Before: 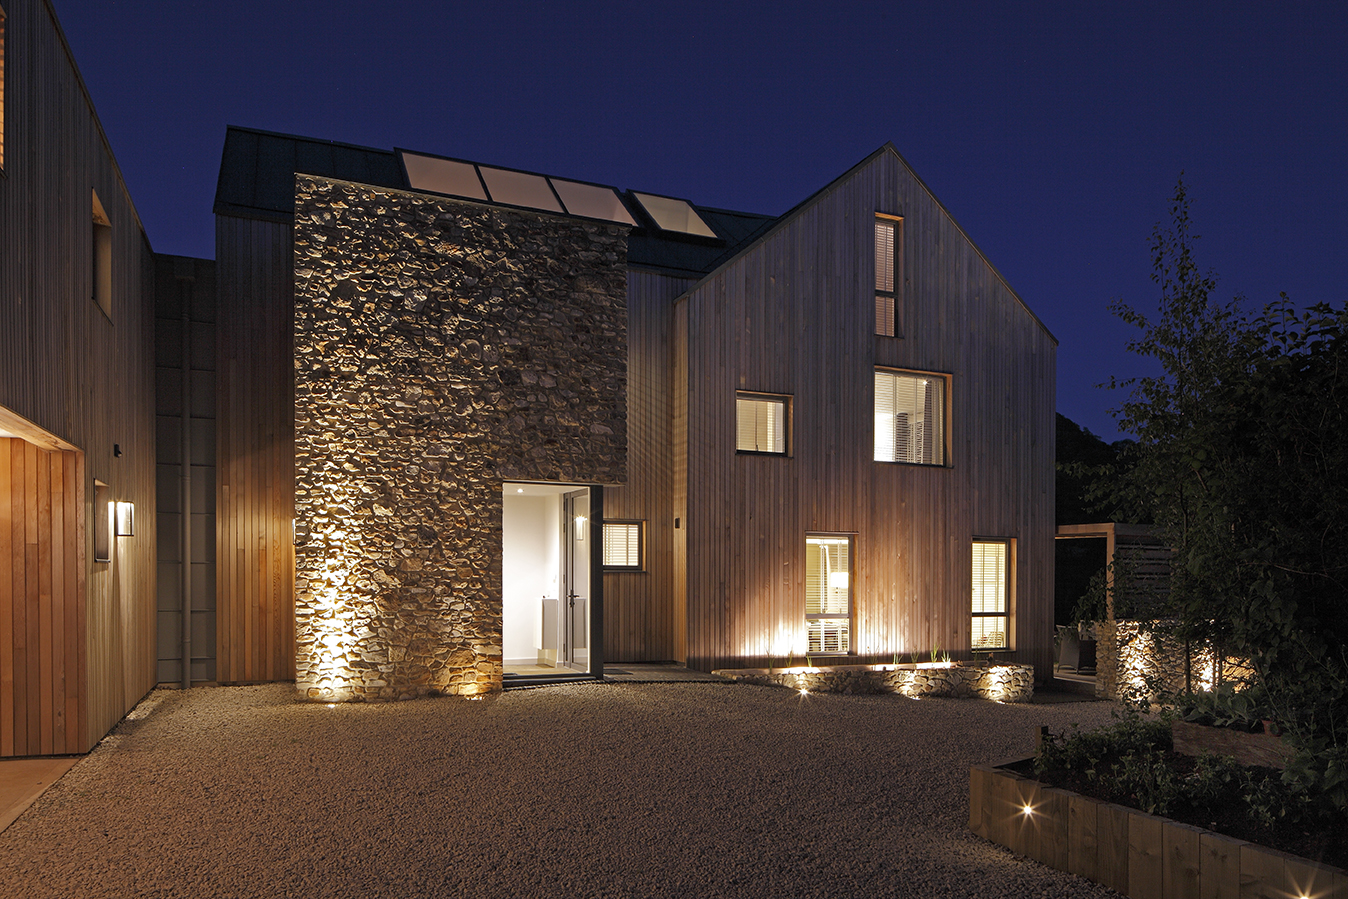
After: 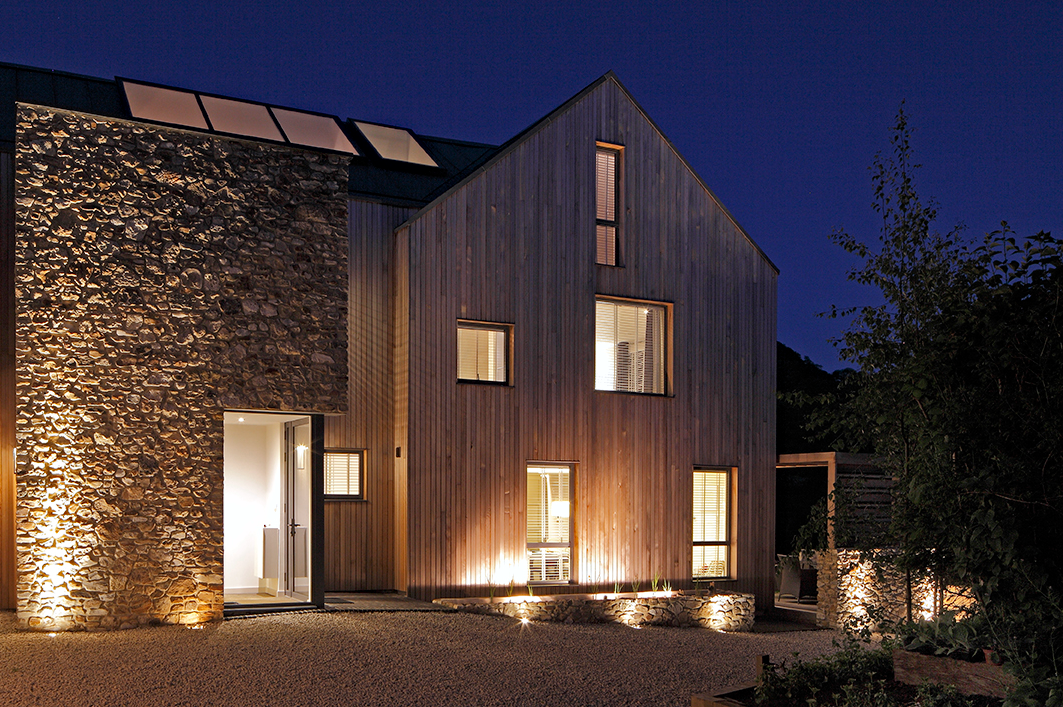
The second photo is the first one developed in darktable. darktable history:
crop and rotate: left 20.74%, top 7.912%, right 0.375%, bottom 13.378%
shadows and highlights: radius 125.46, shadows 30.51, highlights -30.51, low approximation 0.01, soften with gaussian
haze removal: compatibility mode true, adaptive false
